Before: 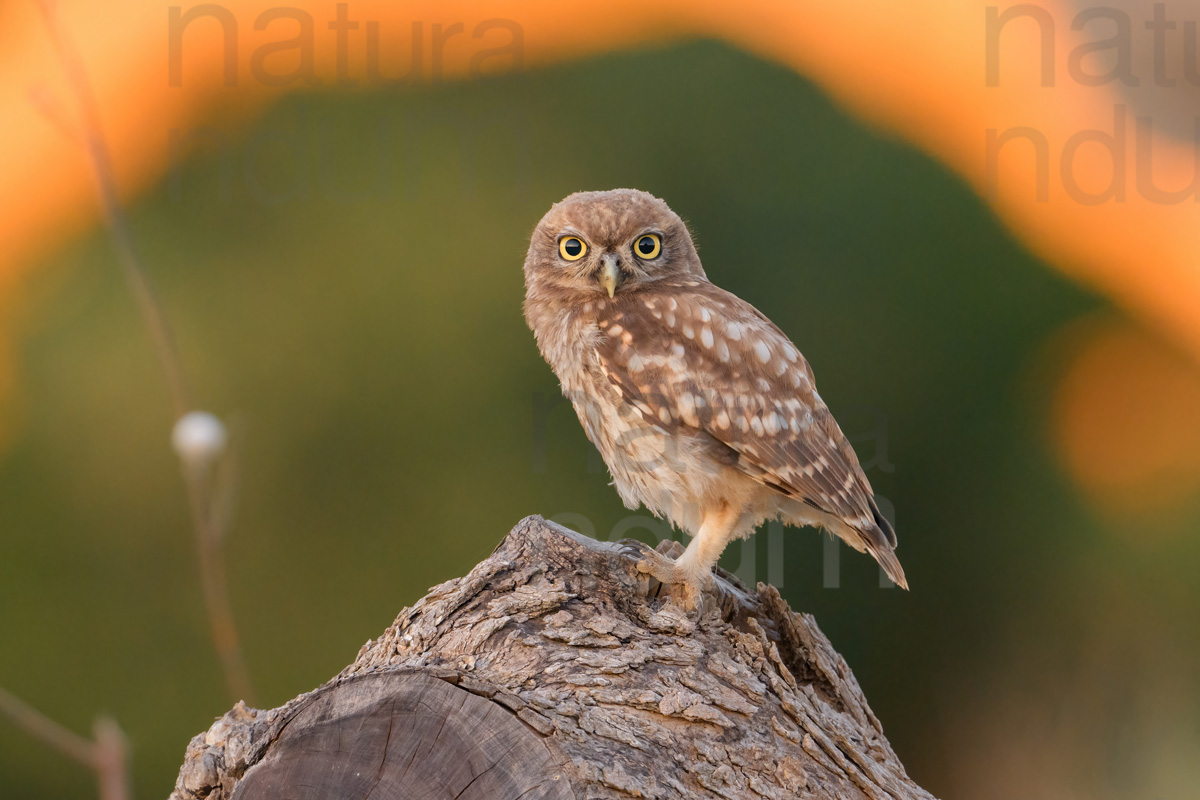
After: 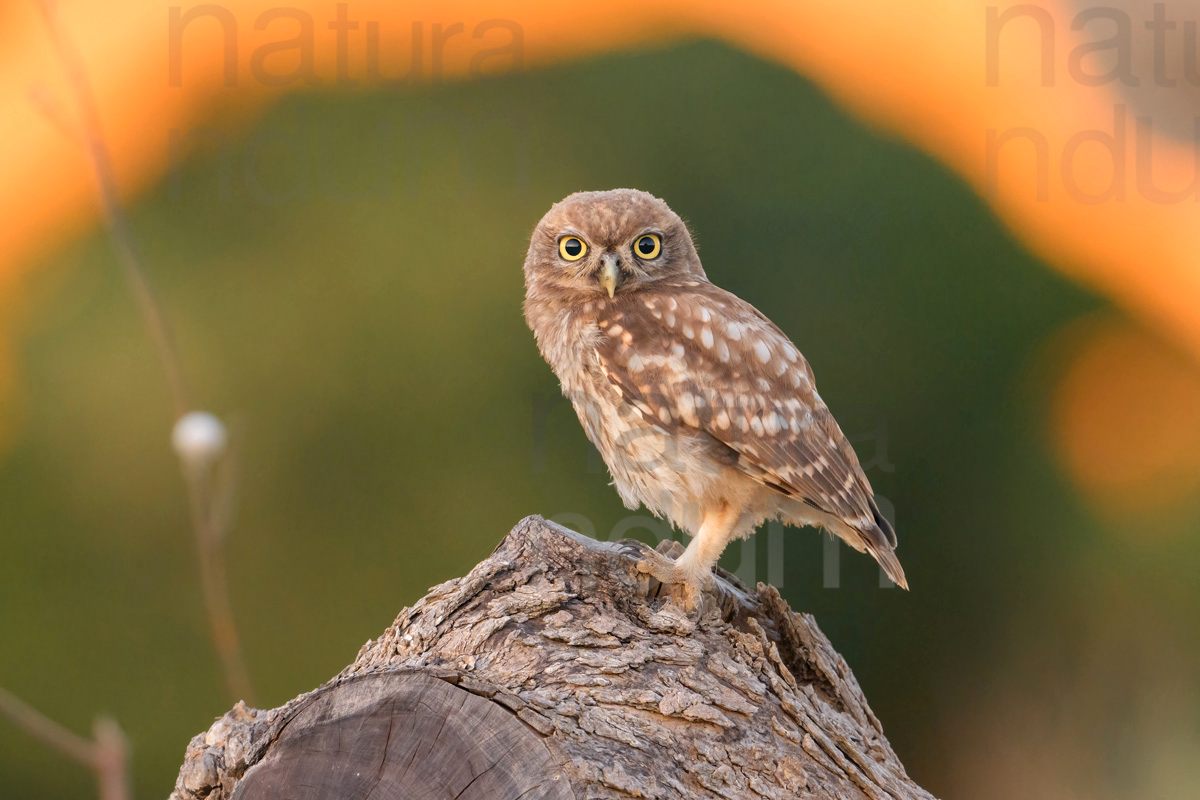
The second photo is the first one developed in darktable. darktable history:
exposure: exposure 0.211 EV, compensate highlight preservation false
